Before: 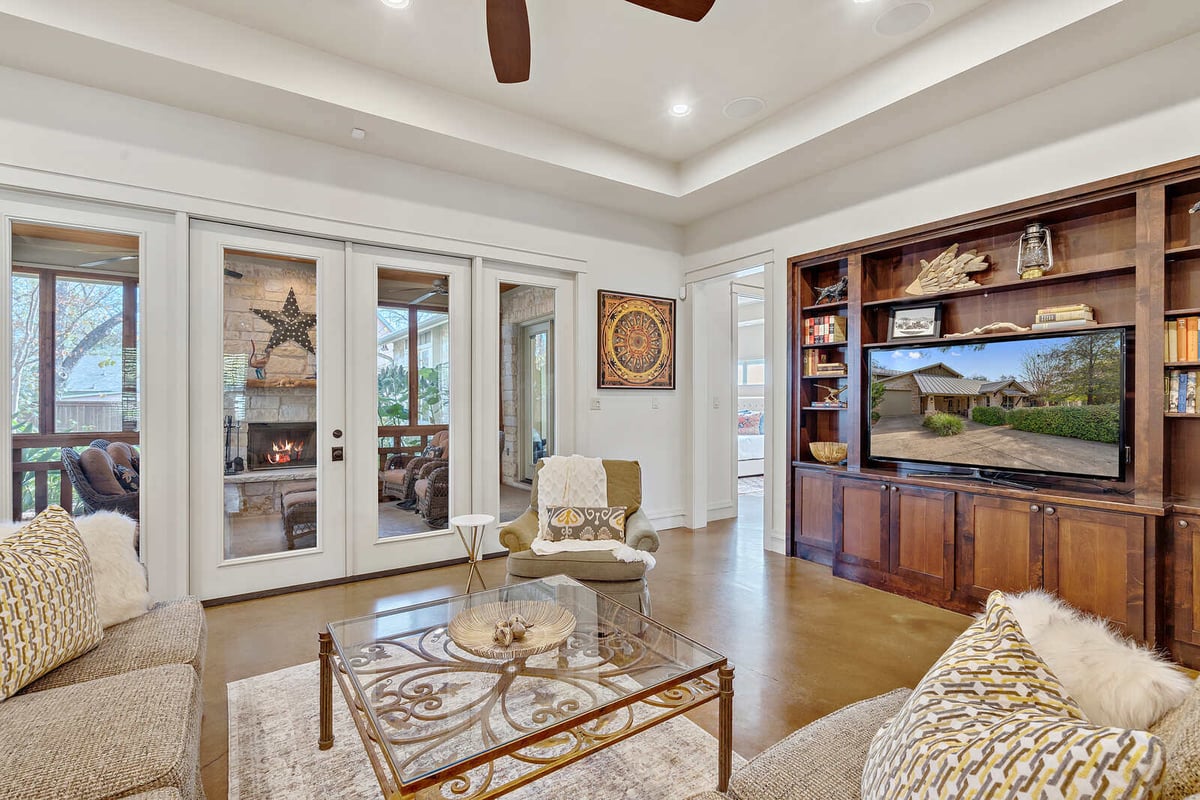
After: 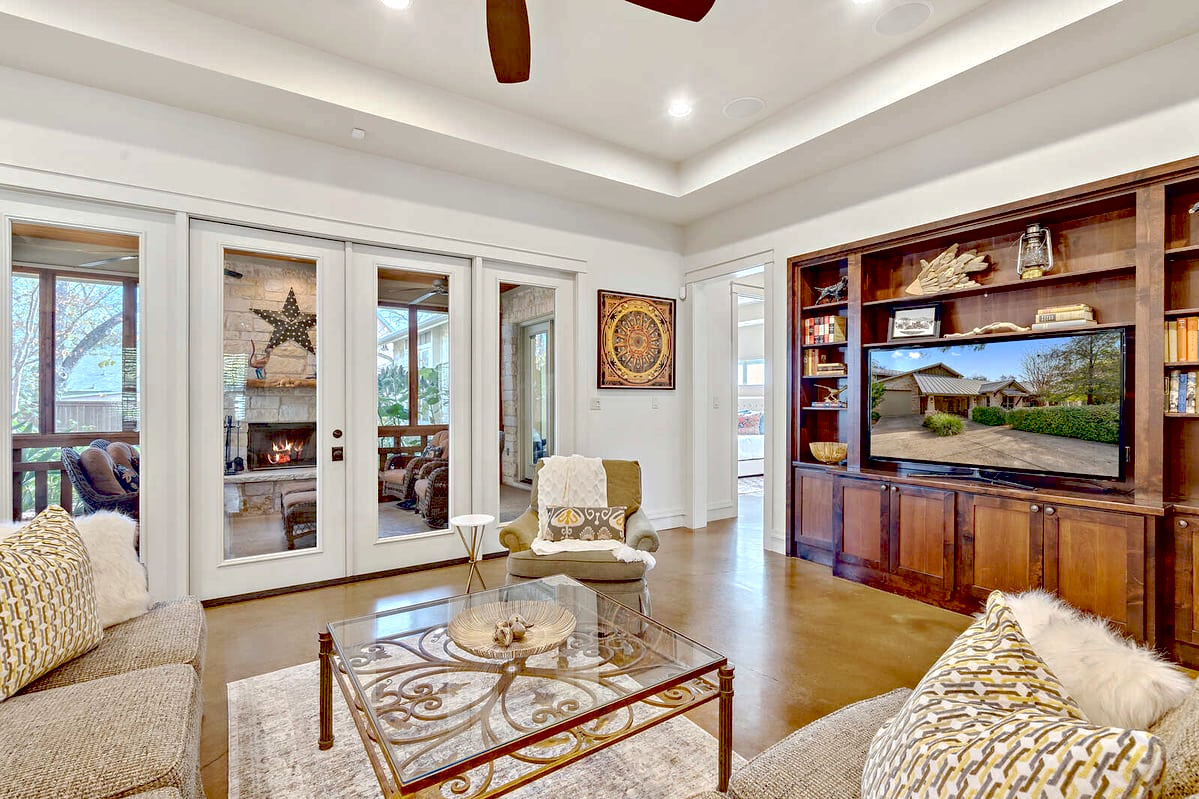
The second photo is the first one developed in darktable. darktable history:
crop and rotate: left 0.074%, bottom 0.013%
exposure: black level correction 0.031, exposure 0.316 EV, compensate highlight preservation false
tone curve: curves: ch0 [(0, 0) (0.003, 0.023) (0.011, 0.033) (0.025, 0.057) (0.044, 0.099) (0.069, 0.132) (0.1, 0.155) (0.136, 0.179) (0.177, 0.213) (0.224, 0.255) (0.277, 0.299) (0.335, 0.347) (0.399, 0.407) (0.468, 0.473) (0.543, 0.546) (0.623, 0.619) (0.709, 0.698) (0.801, 0.775) (0.898, 0.871) (1, 1)], preserve colors none
